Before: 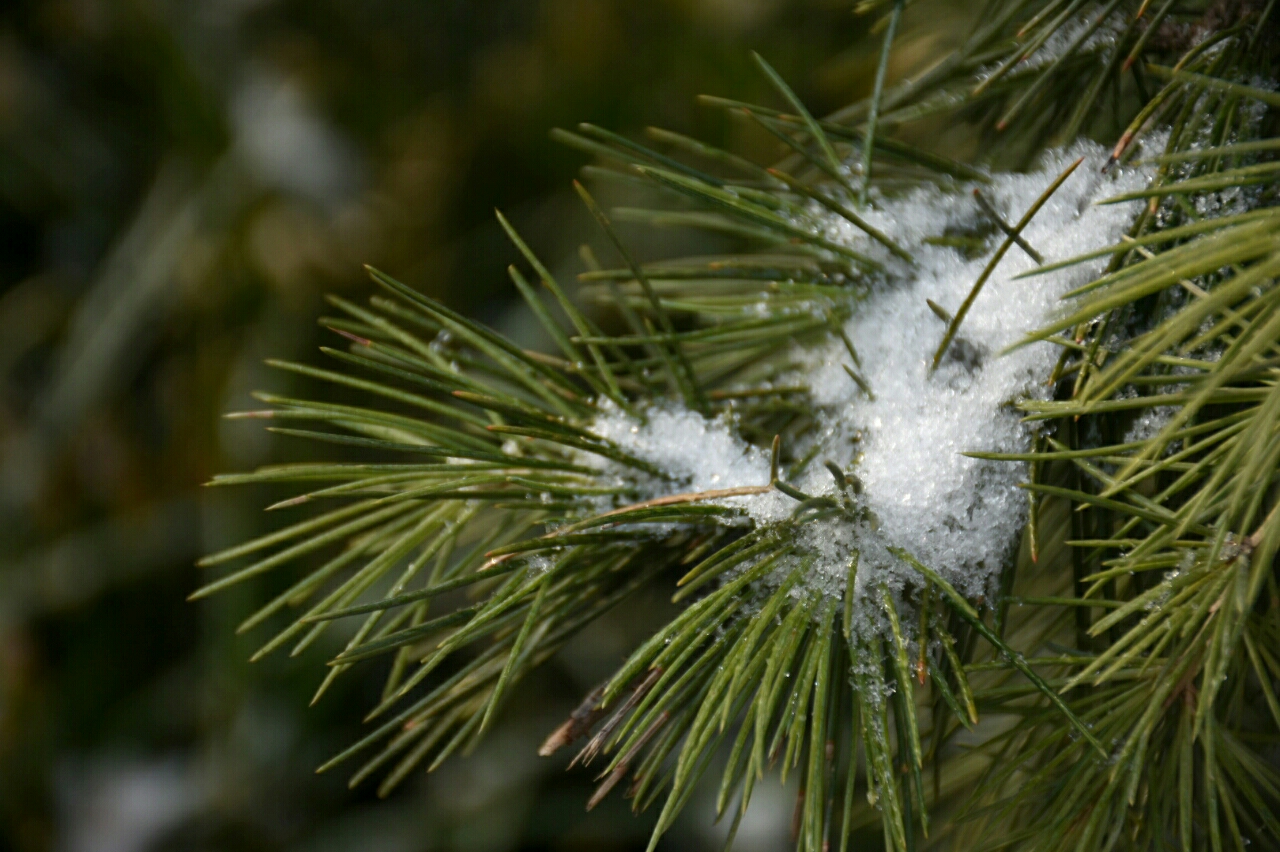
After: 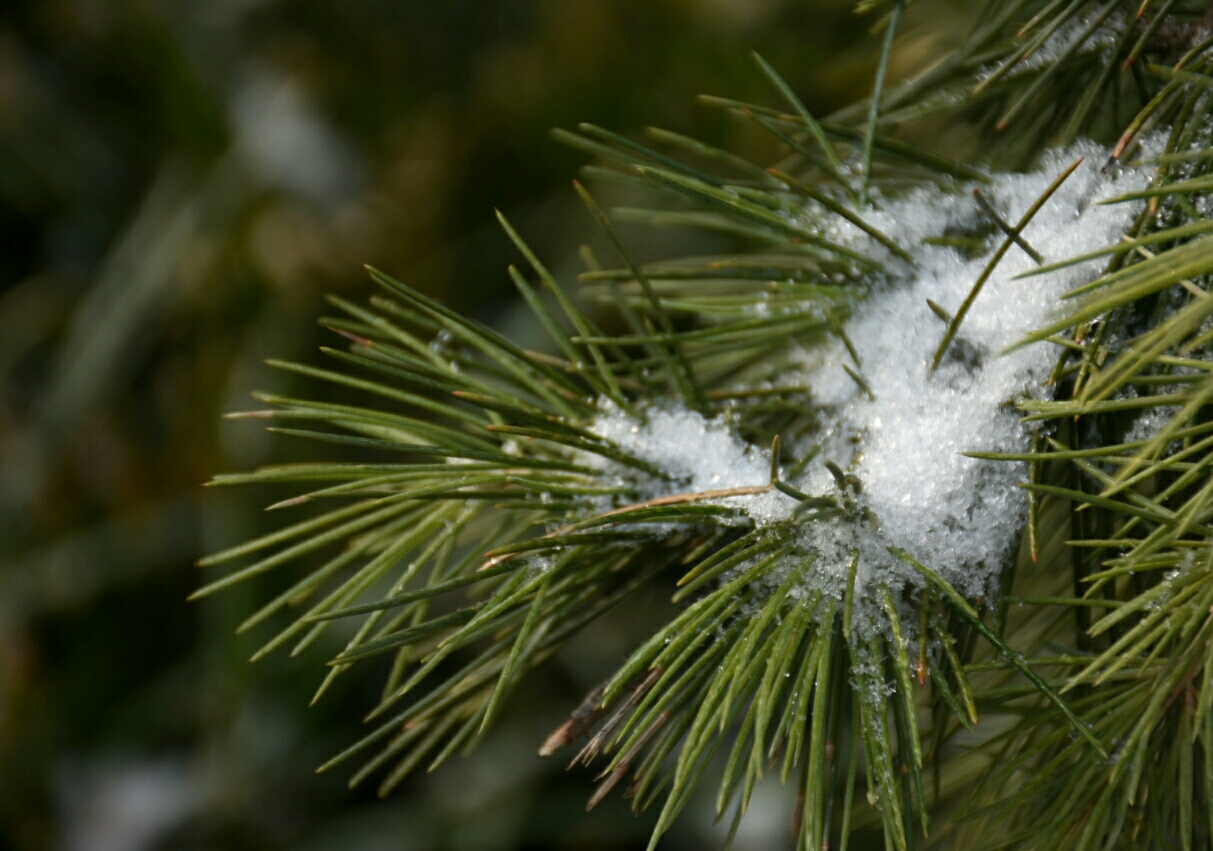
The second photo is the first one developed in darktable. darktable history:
crop and rotate: left 0%, right 5.219%
